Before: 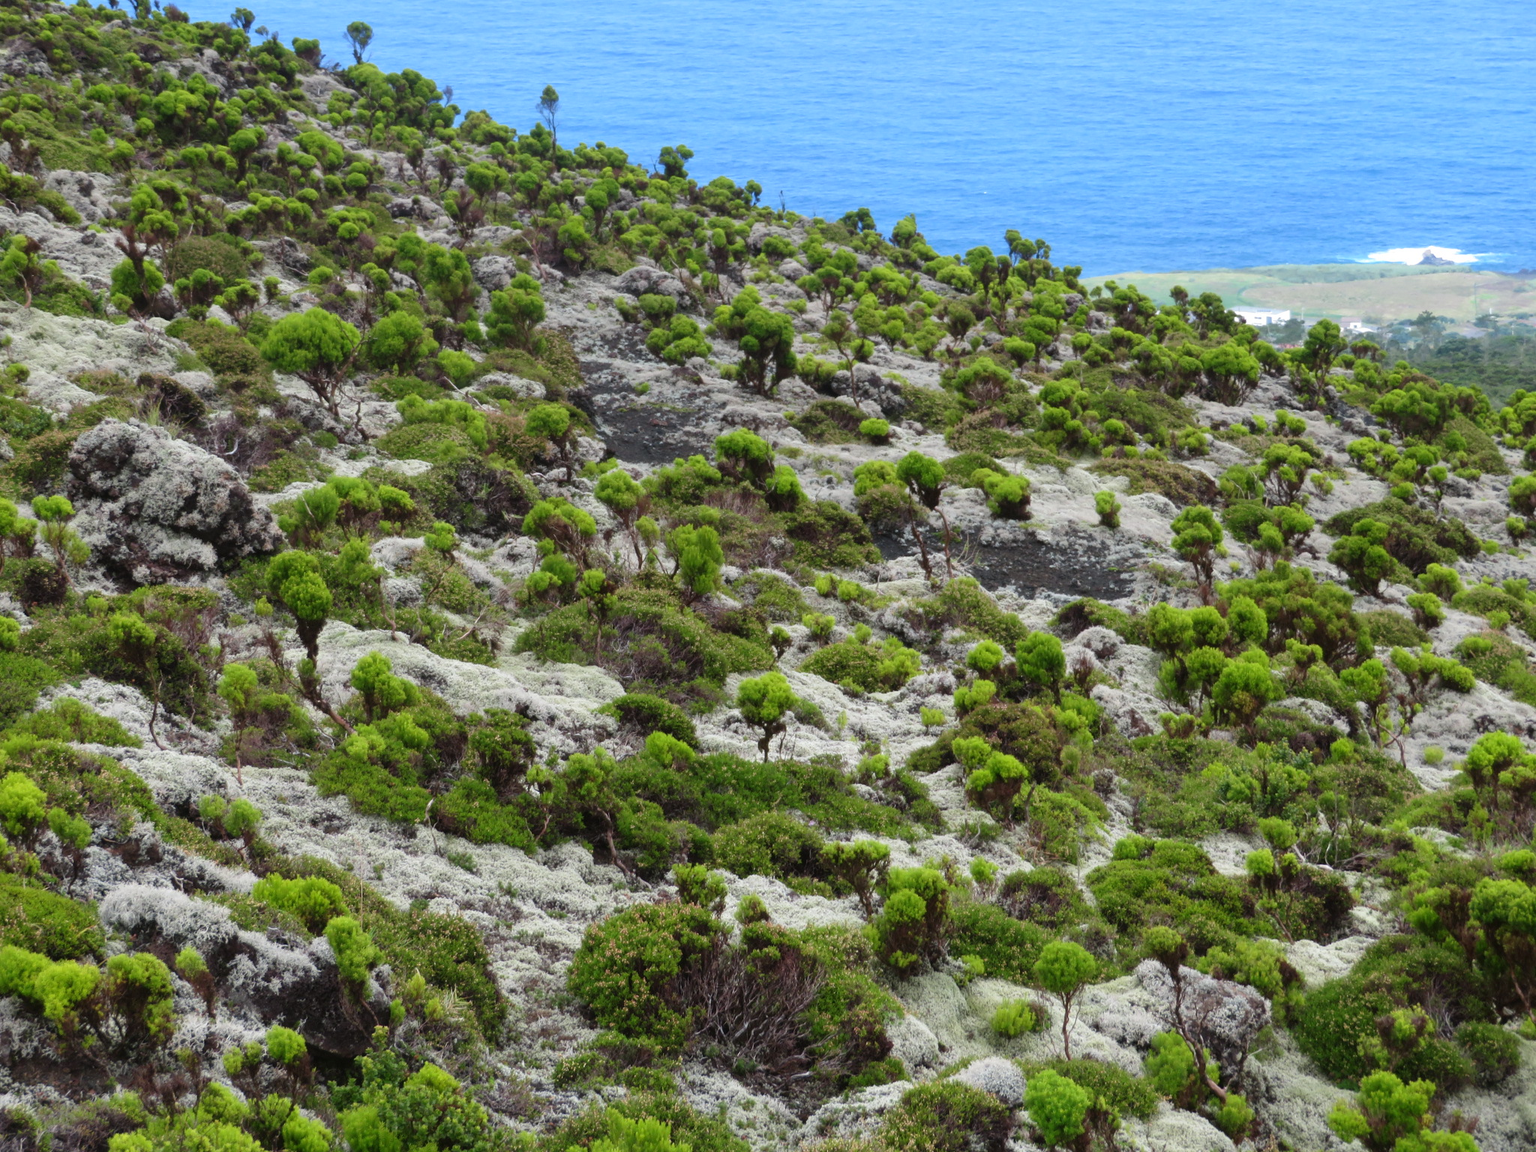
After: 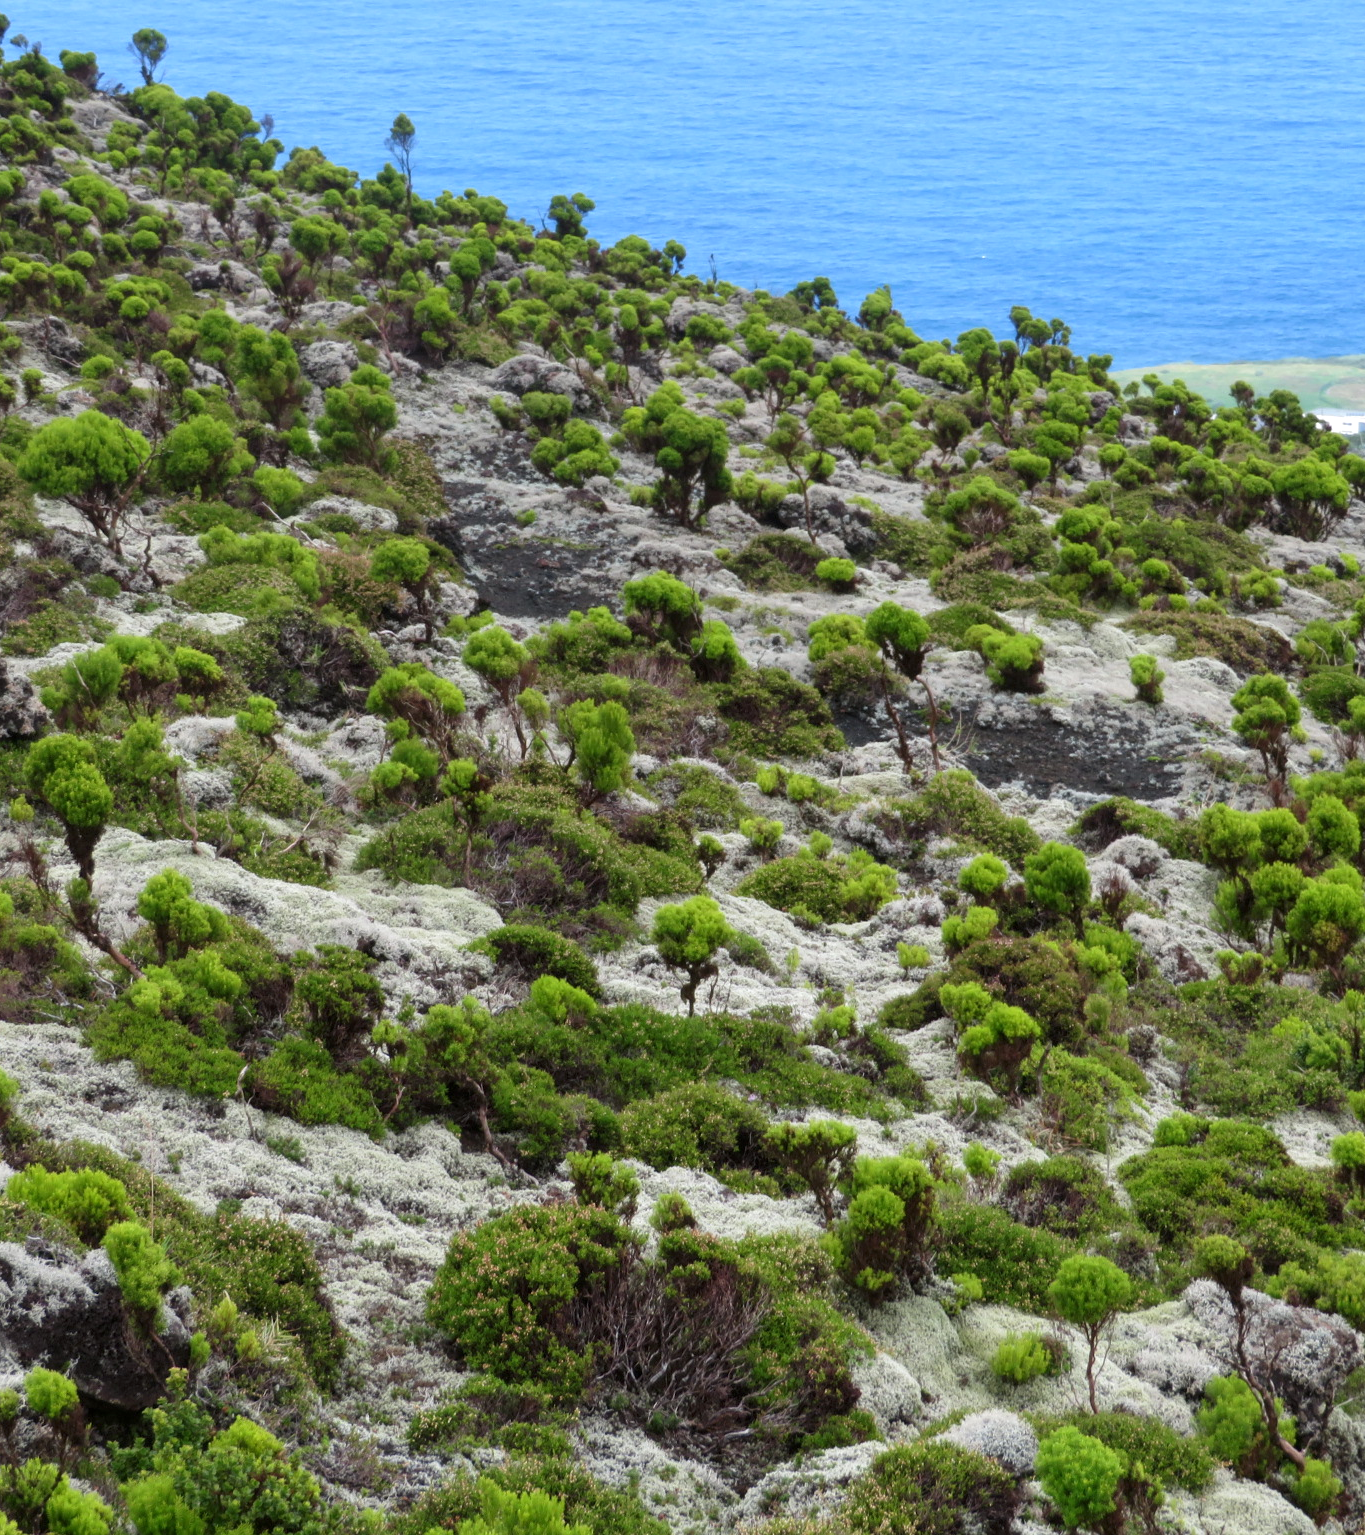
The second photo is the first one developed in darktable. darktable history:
crop and rotate: left 16.122%, right 17.223%
local contrast: highlights 105%, shadows 103%, detail 119%, midtone range 0.2
